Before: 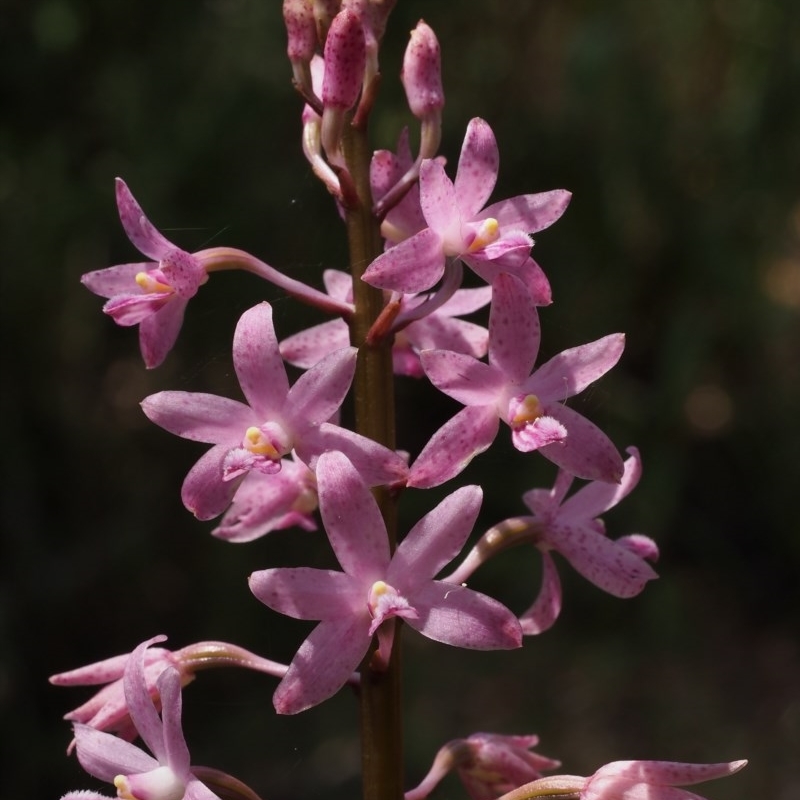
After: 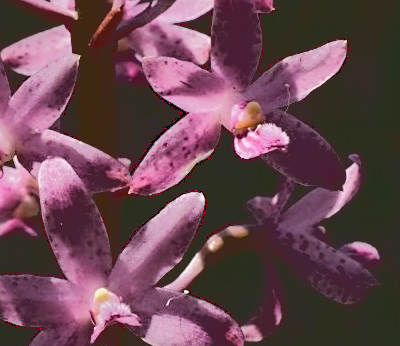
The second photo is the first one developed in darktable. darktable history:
sharpen: on, module defaults
crop: left 34.776%, top 36.636%, right 15.114%, bottom 20.008%
base curve: curves: ch0 [(0.065, 0.026) (0.236, 0.358) (0.53, 0.546) (0.777, 0.841) (0.924, 0.992)]
